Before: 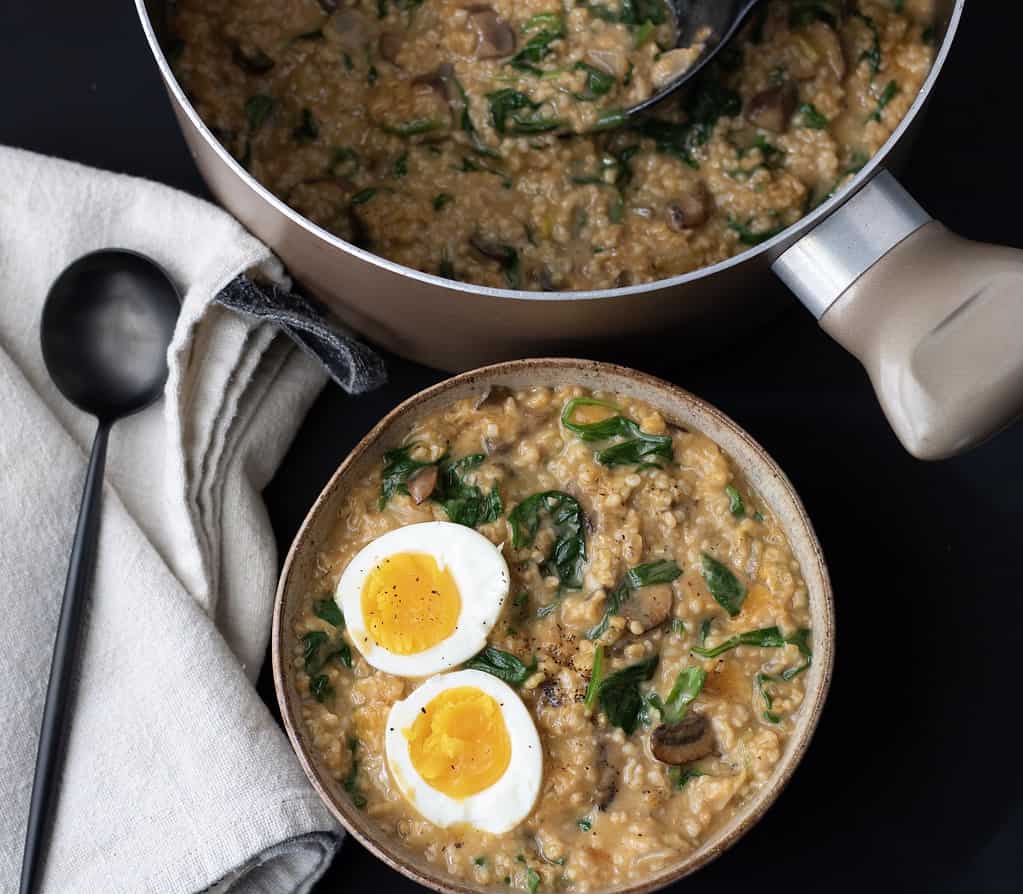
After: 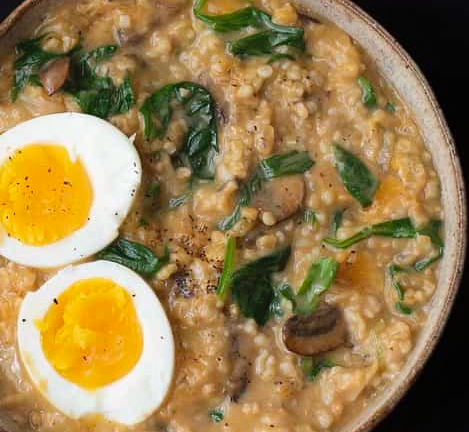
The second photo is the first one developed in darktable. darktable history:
contrast equalizer: octaves 7, y [[0.6 ×6], [0.55 ×6], [0 ×6], [0 ×6], [0 ×6]], mix -0.3
crop: left 35.976%, top 45.819%, right 18.162%, bottom 5.807%
